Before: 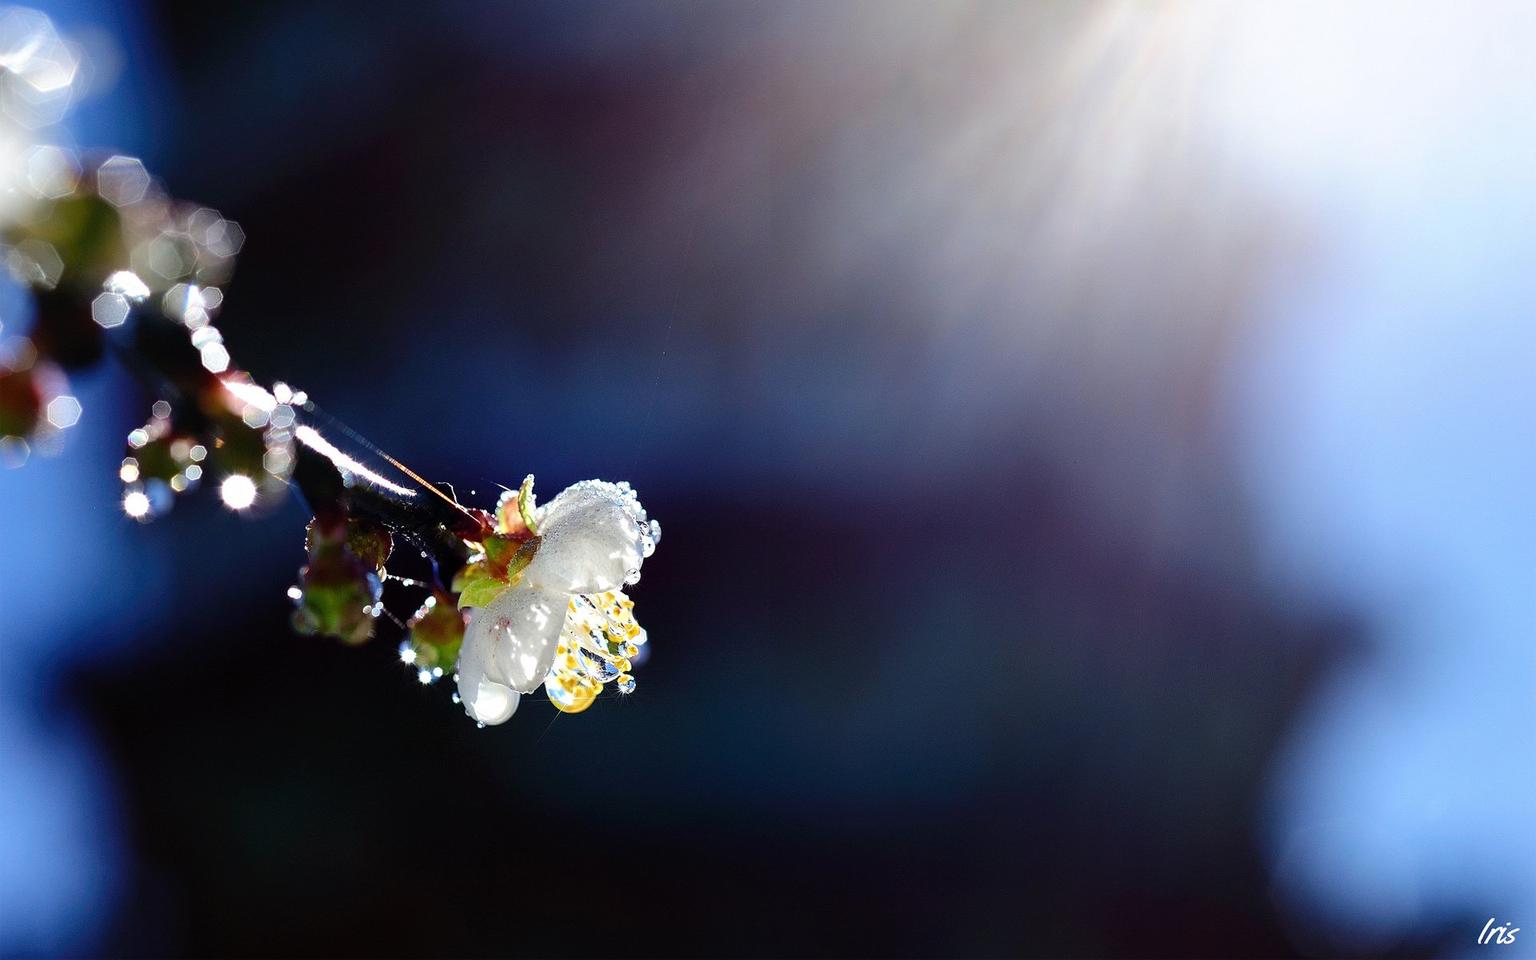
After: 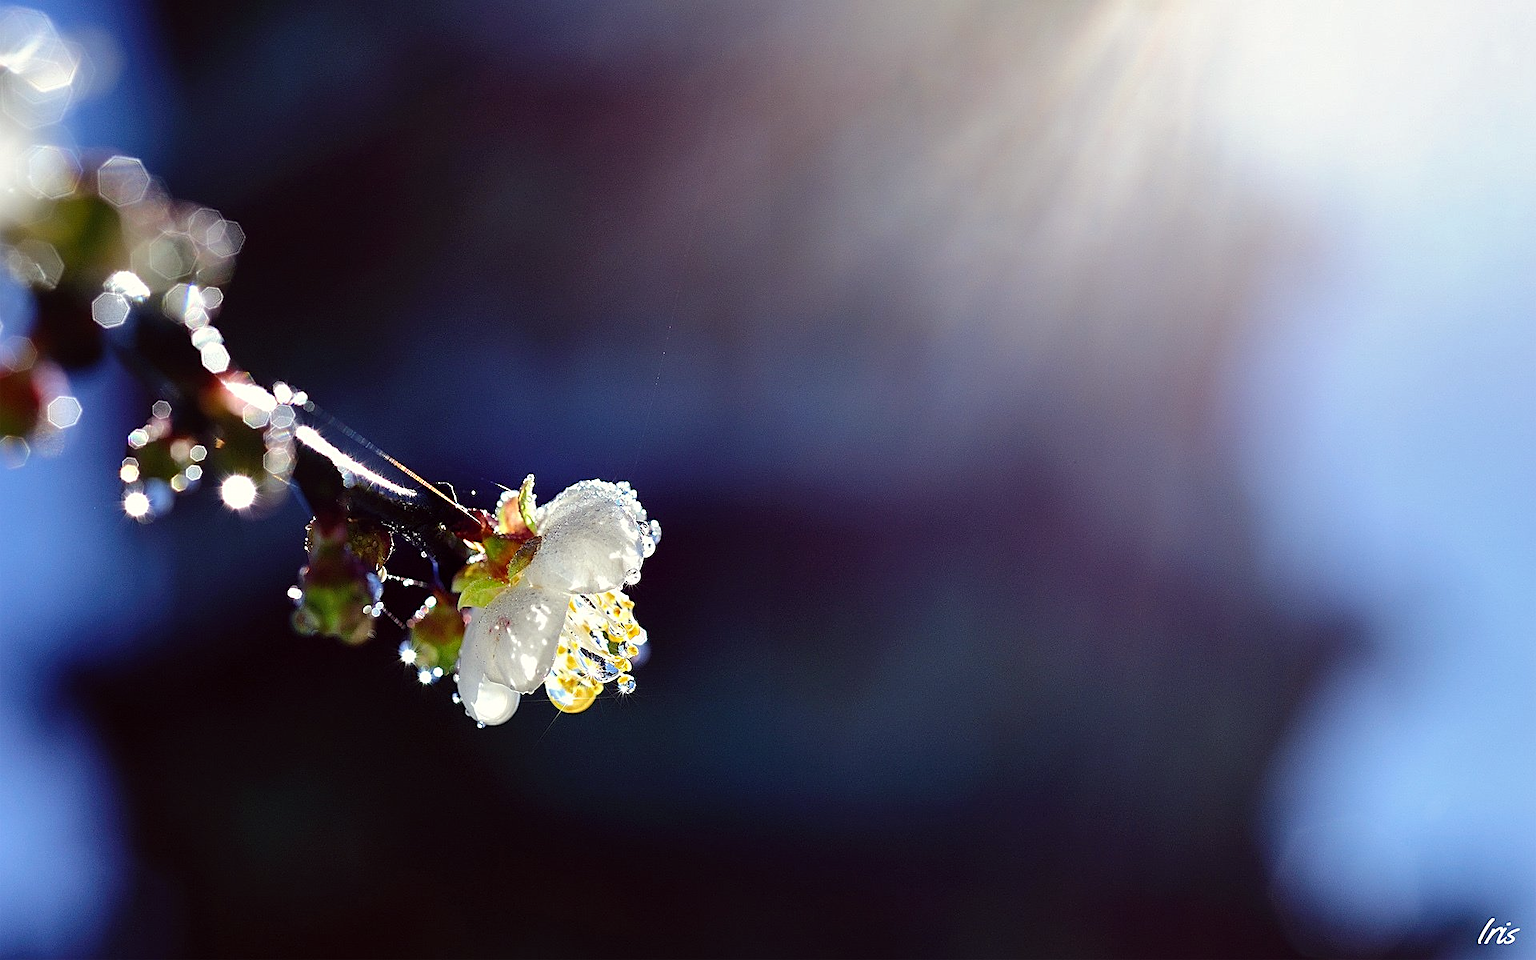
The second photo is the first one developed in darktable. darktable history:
sharpen: on, module defaults
color correction: highlights a* -0.909, highlights b* 4.66, shadows a* 3.65
shadows and highlights: shadows 29.8, highlights -30.27, low approximation 0.01, soften with gaussian
